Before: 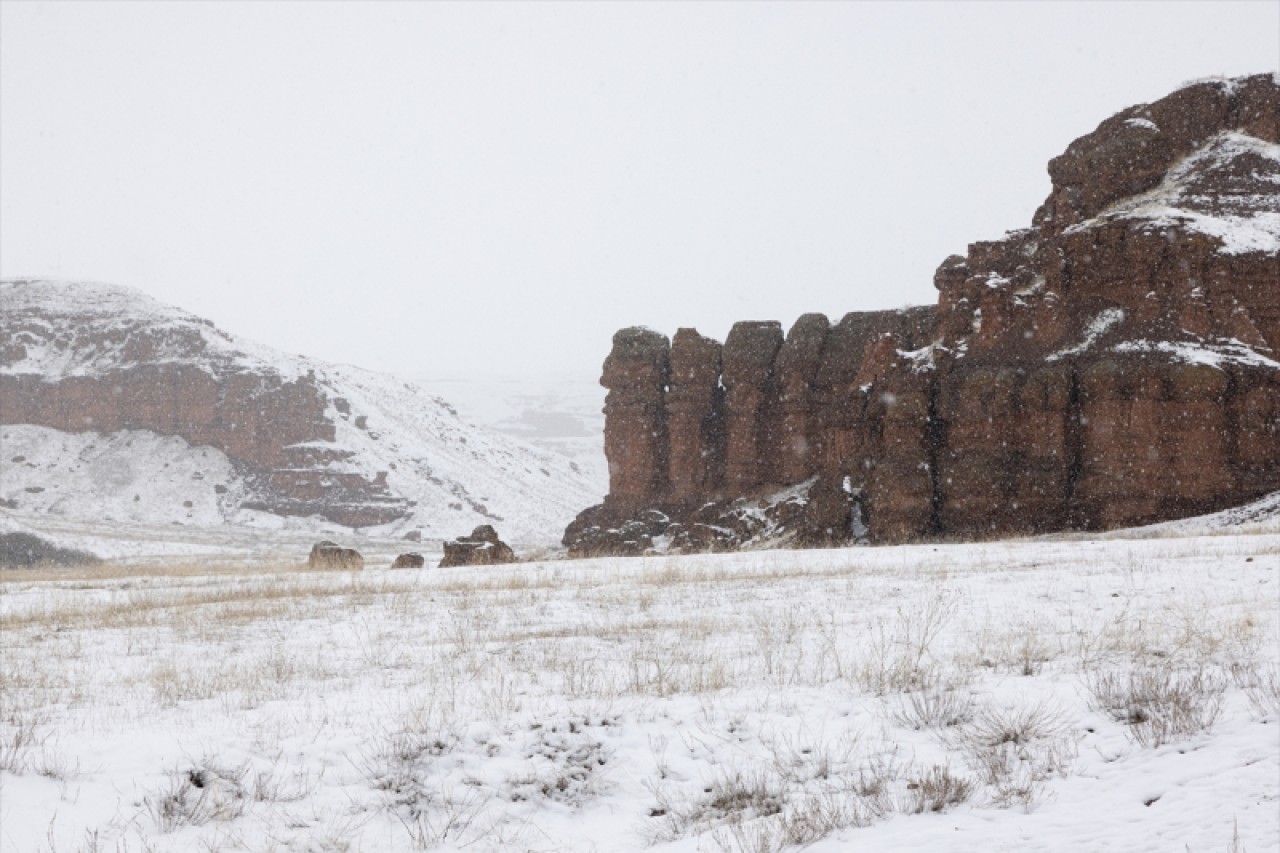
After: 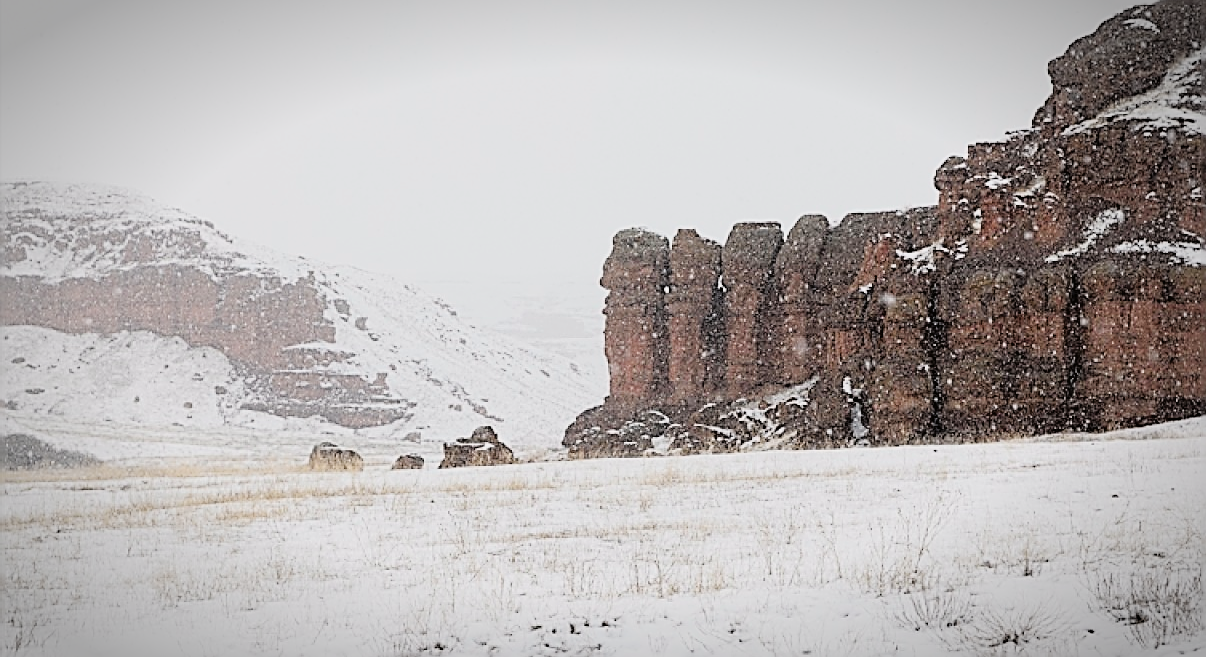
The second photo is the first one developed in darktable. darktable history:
color balance: contrast 10%
contrast brightness saturation: saturation -0.1
filmic rgb: black relative exposure -6.59 EV, white relative exposure 4.71 EV, hardness 3.13, contrast 0.805
sharpen: amount 1.861
tone curve: curves: ch0 [(0, 0.005) (0.103, 0.097) (0.18, 0.22) (0.378, 0.482) (0.504, 0.631) (0.663, 0.801) (0.834, 0.914) (1, 0.971)]; ch1 [(0, 0) (0.172, 0.123) (0.324, 0.253) (0.396, 0.388) (0.478, 0.461) (0.499, 0.498) (0.522, 0.528) (0.604, 0.692) (0.704, 0.818) (1, 1)]; ch2 [(0, 0) (0.411, 0.424) (0.496, 0.5) (0.515, 0.519) (0.555, 0.585) (0.628, 0.703) (1, 1)], color space Lab, independent channels, preserve colors none
crop and rotate: angle 0.03°, top 11.643%, right 5.651%, bottom 11.189%
vignetting: automatic ratio true
